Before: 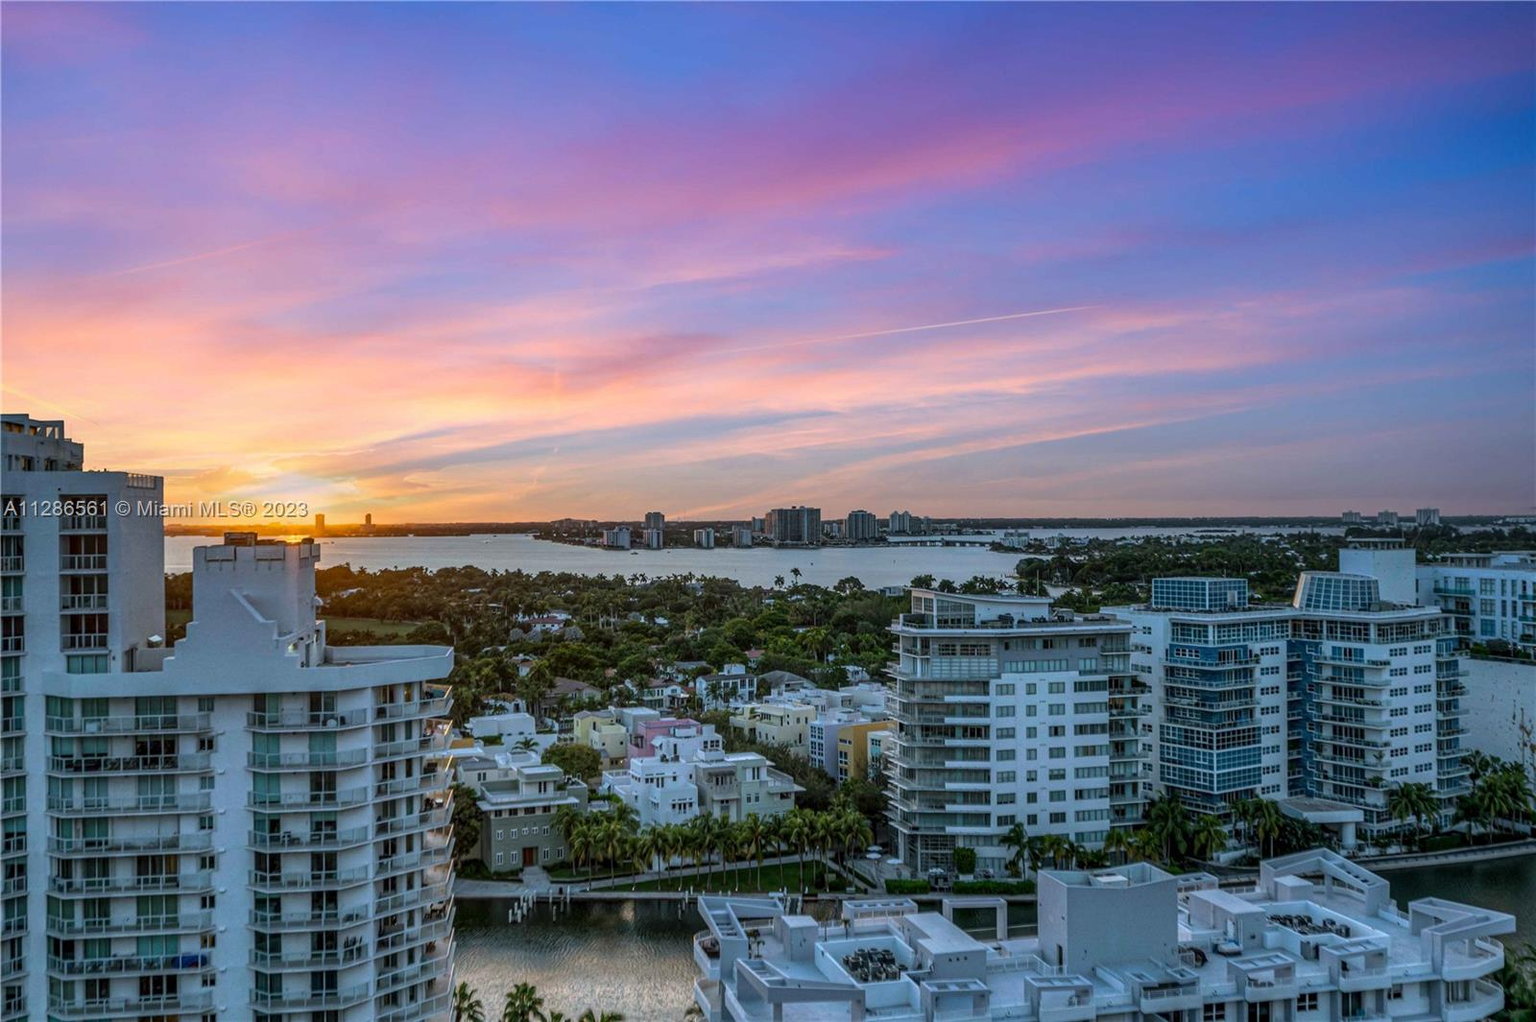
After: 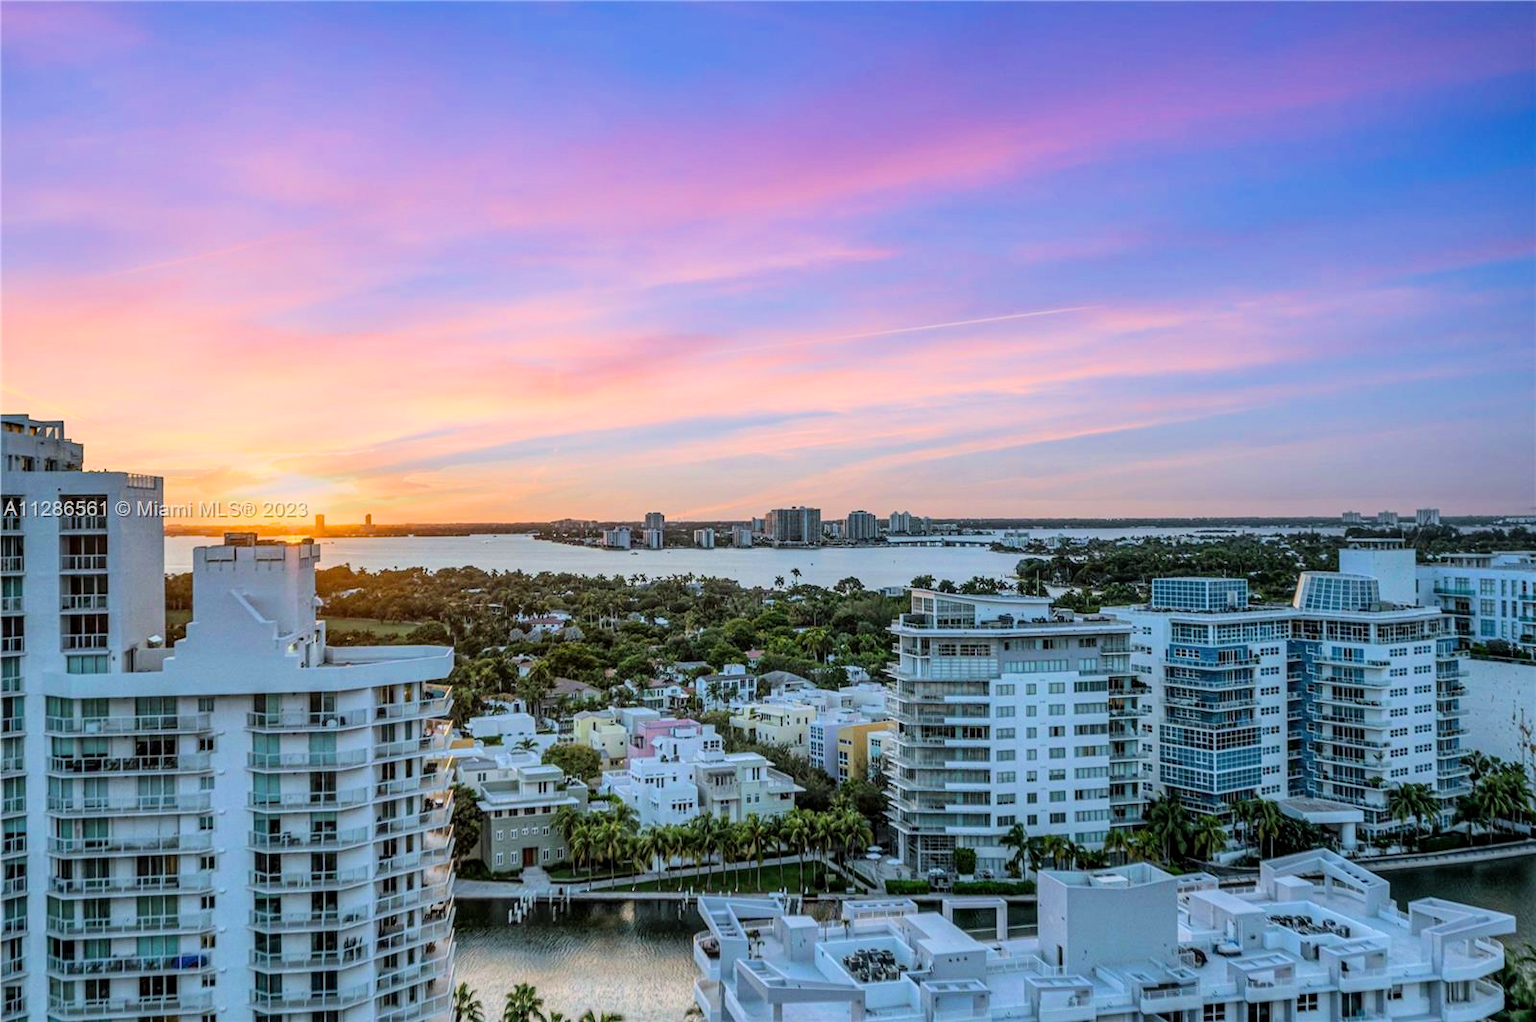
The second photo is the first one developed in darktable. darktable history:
filmic rgb: black relative exposure -8.42 EV, white relative exposure 4.68 EV, hardness 3.82, color science v6 (2022)
exposure: black level correction 0, exposure 1 EV, compensate exposure bias true, compensate highlight preservation false
